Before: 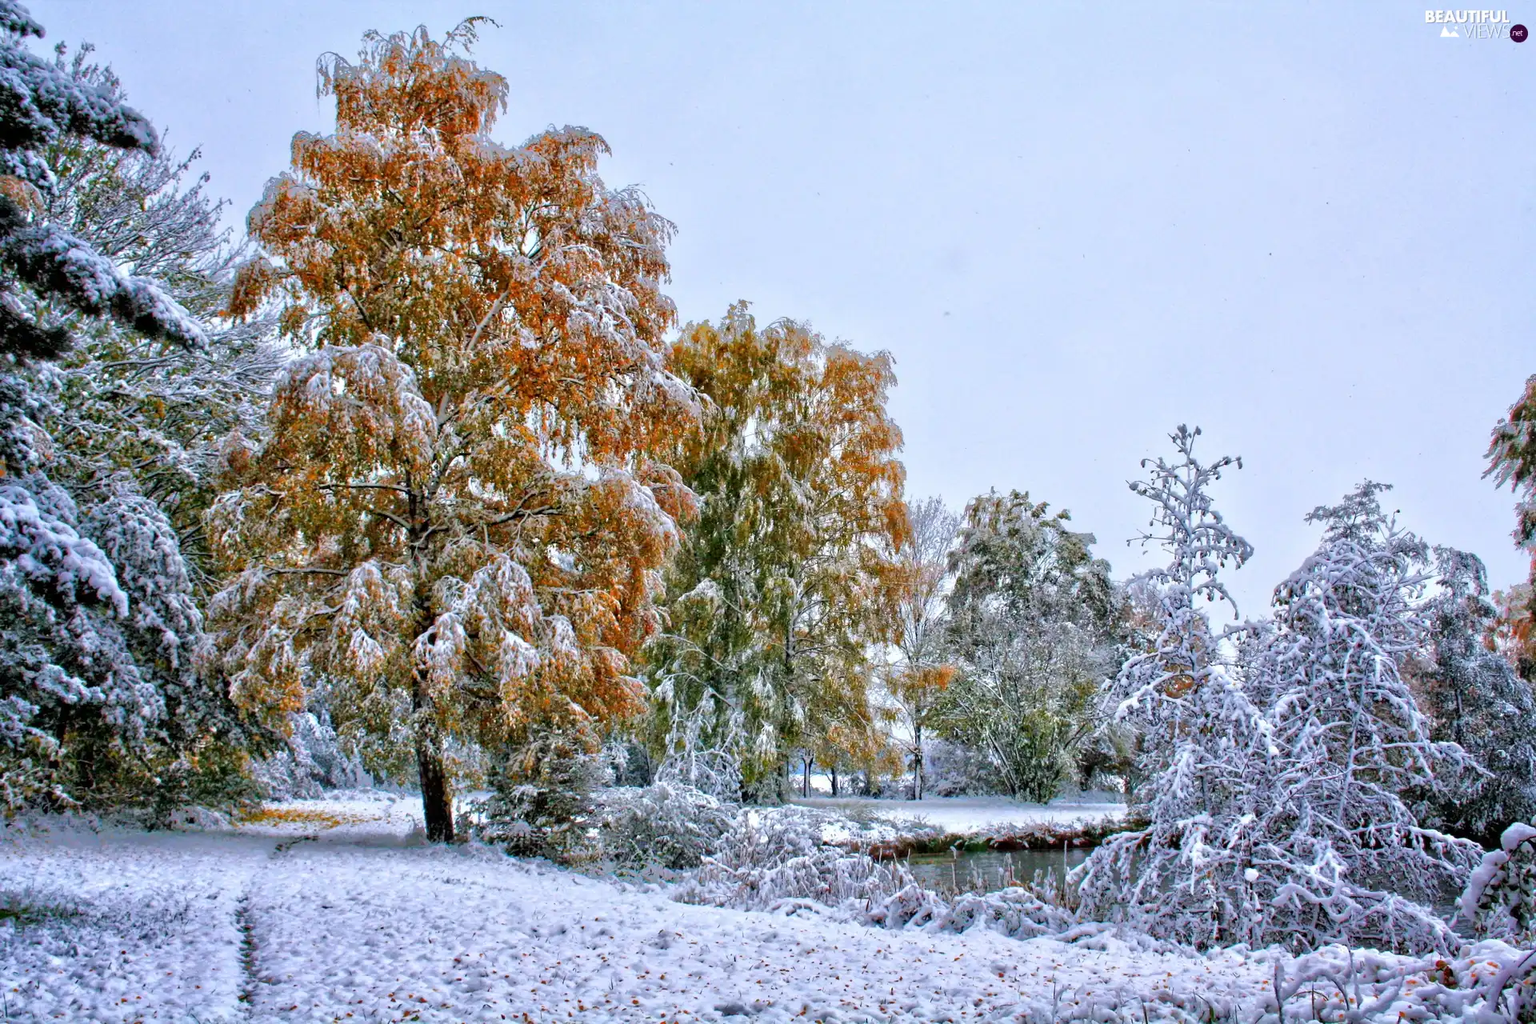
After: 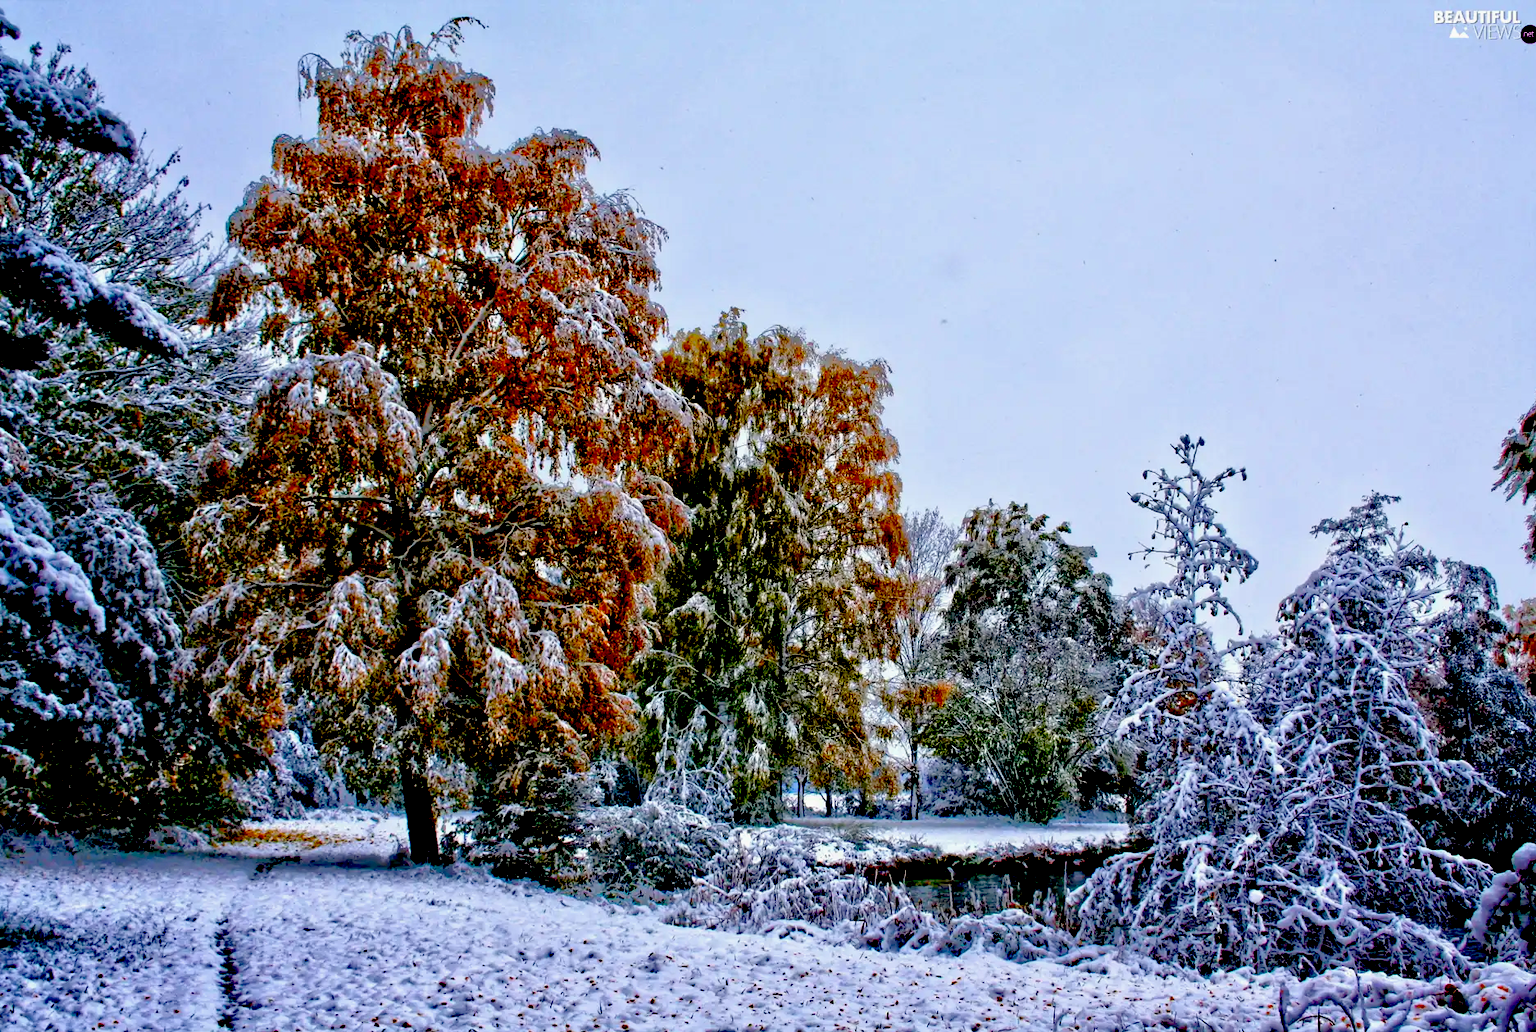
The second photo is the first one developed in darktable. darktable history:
exposure: black level correction 0.099, exposure -0.084 EV, compensate exposure bias true, compensate highlight preservation false
crop and rotate: left 1.691%, right 0.673%, bottom 1.509%
haze removal: compatibility mode true, adaptive false
